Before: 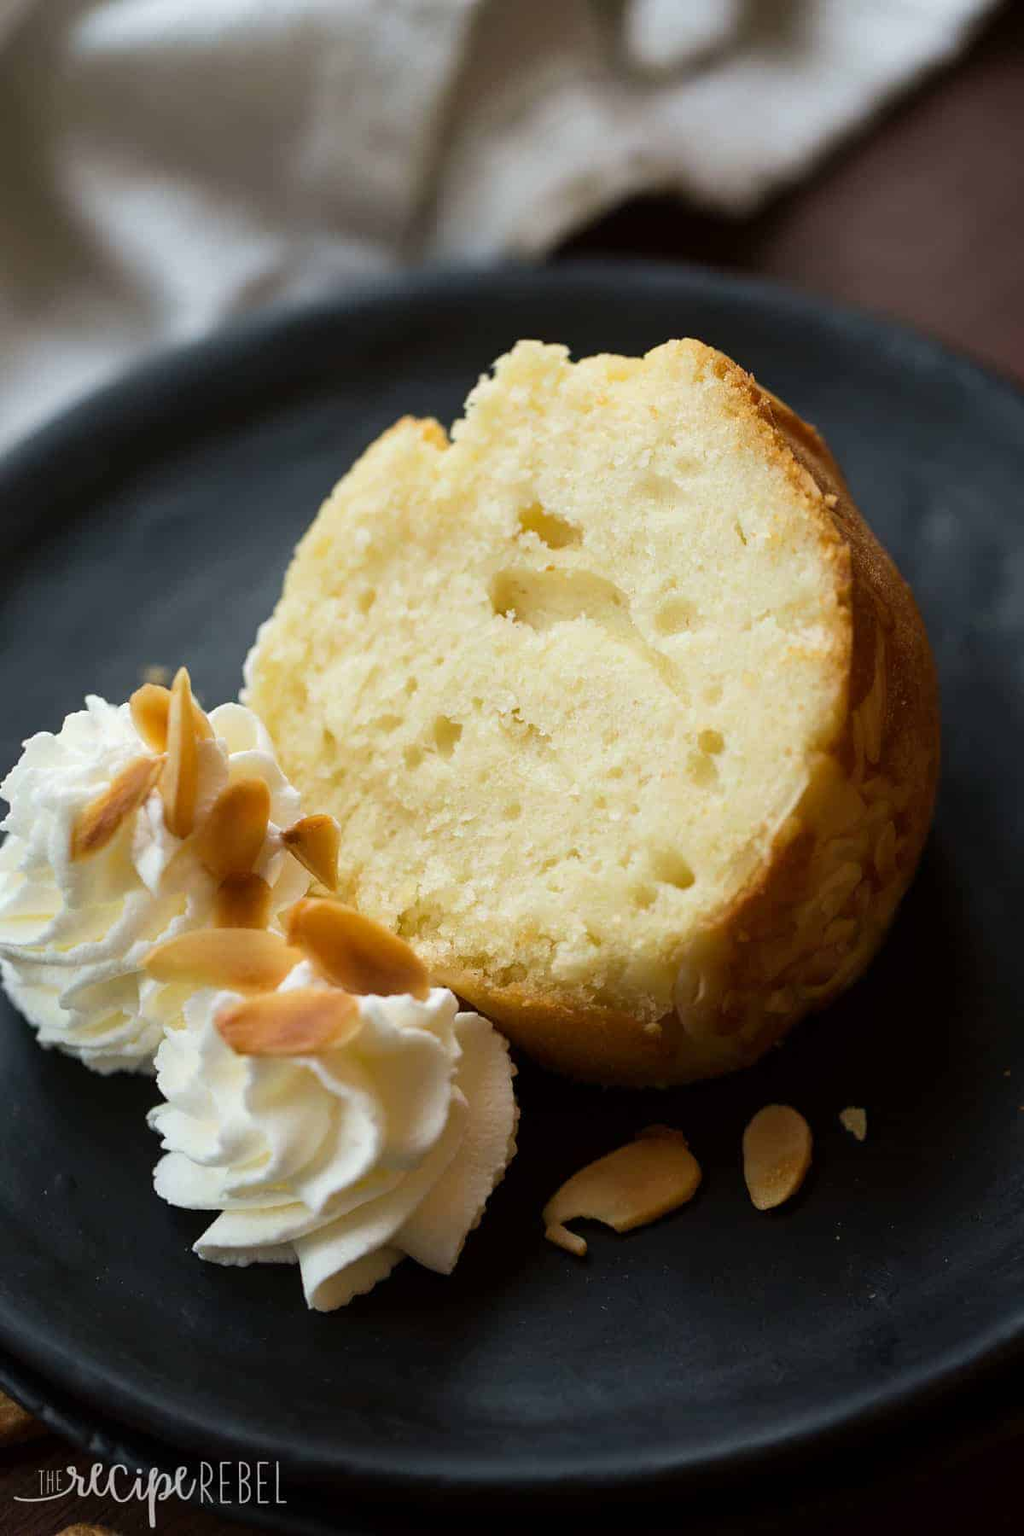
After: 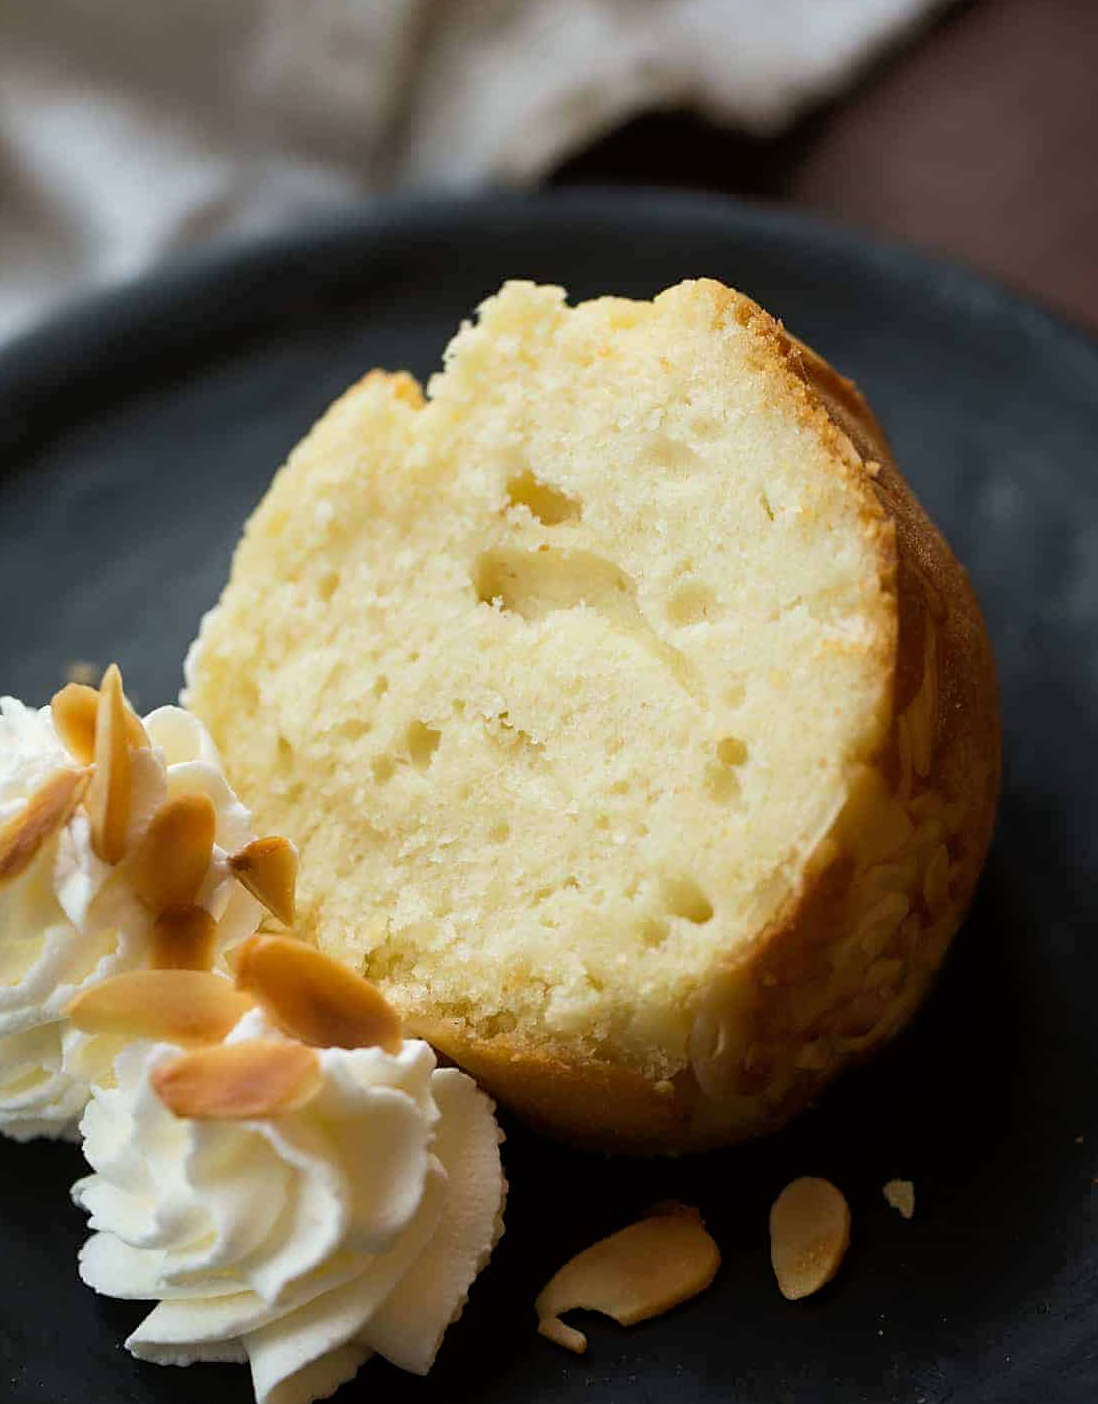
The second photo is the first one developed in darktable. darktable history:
crop: left 8.45%, top 6.594%, bottom 15.367%
tone equalizer: -8 EV -0.589 EV, edges refinement/feathering 500, mask exposure compensation -1.57 EV, preserve details no
exposure: compensate highlight preservation false
sharpen: amount 0.208
